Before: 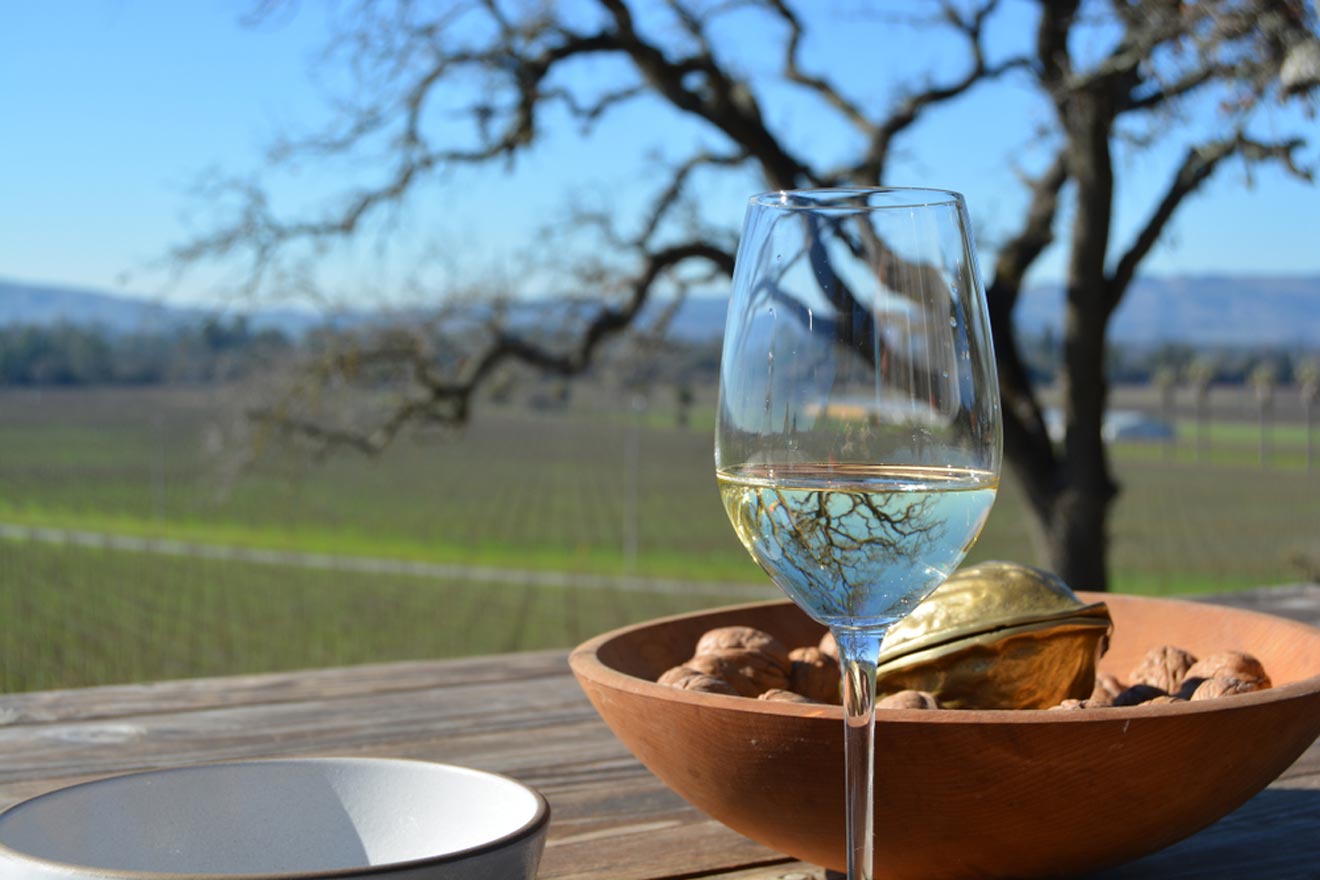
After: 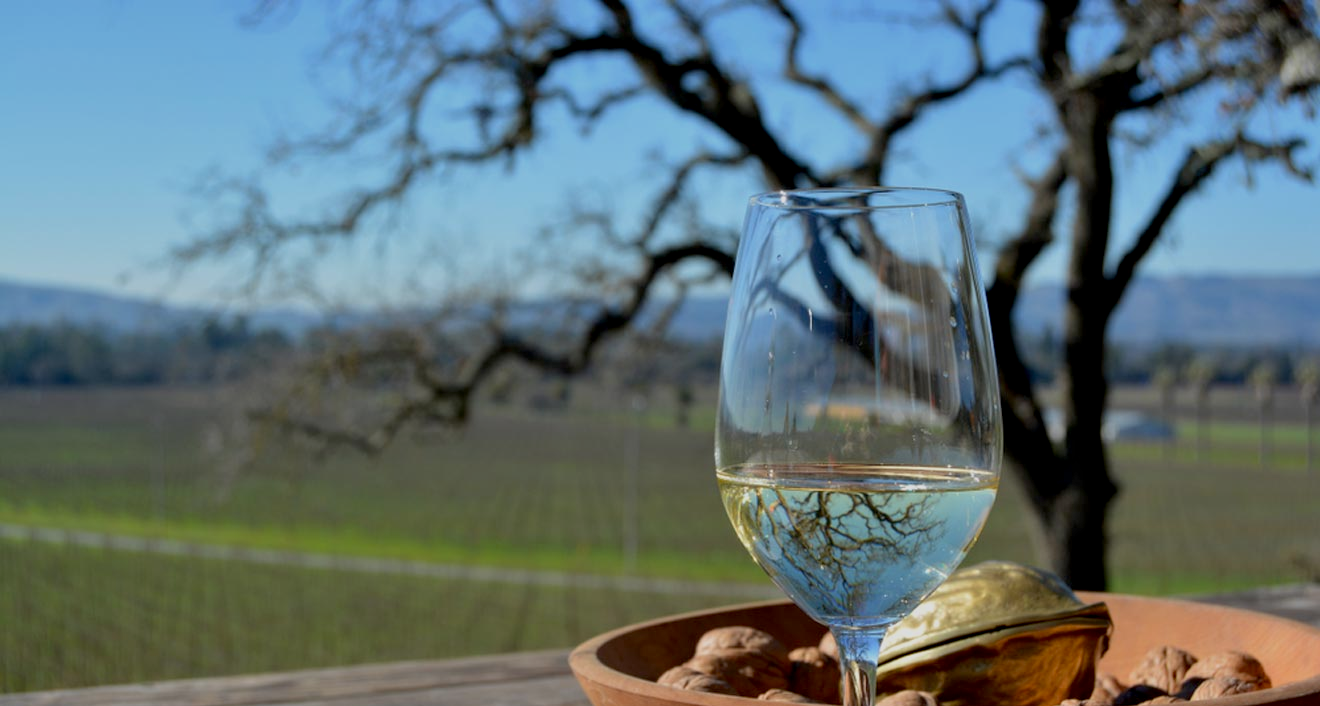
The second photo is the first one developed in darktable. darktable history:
exposure: black level correction 0.011, exposure -0.477 EV, compensate highlight preservation false
crop: bottom 19.71%
shadows and highlights: shadows 34.01, highlights -34.73, soften with gaussian
